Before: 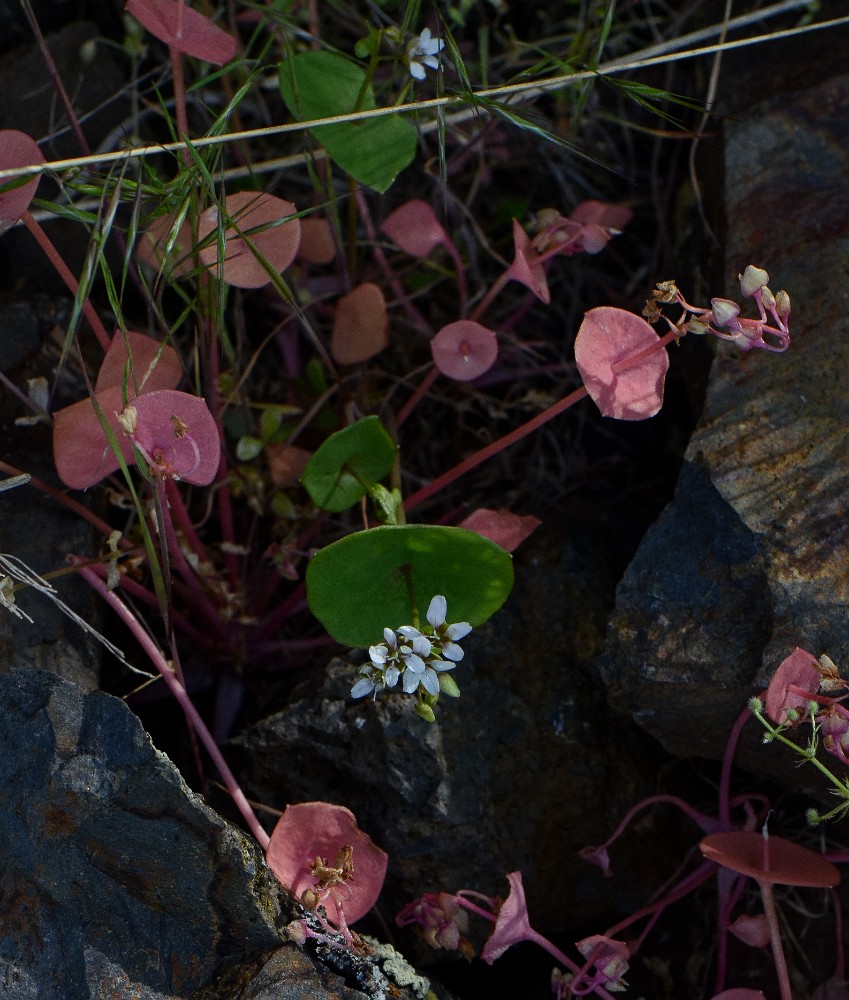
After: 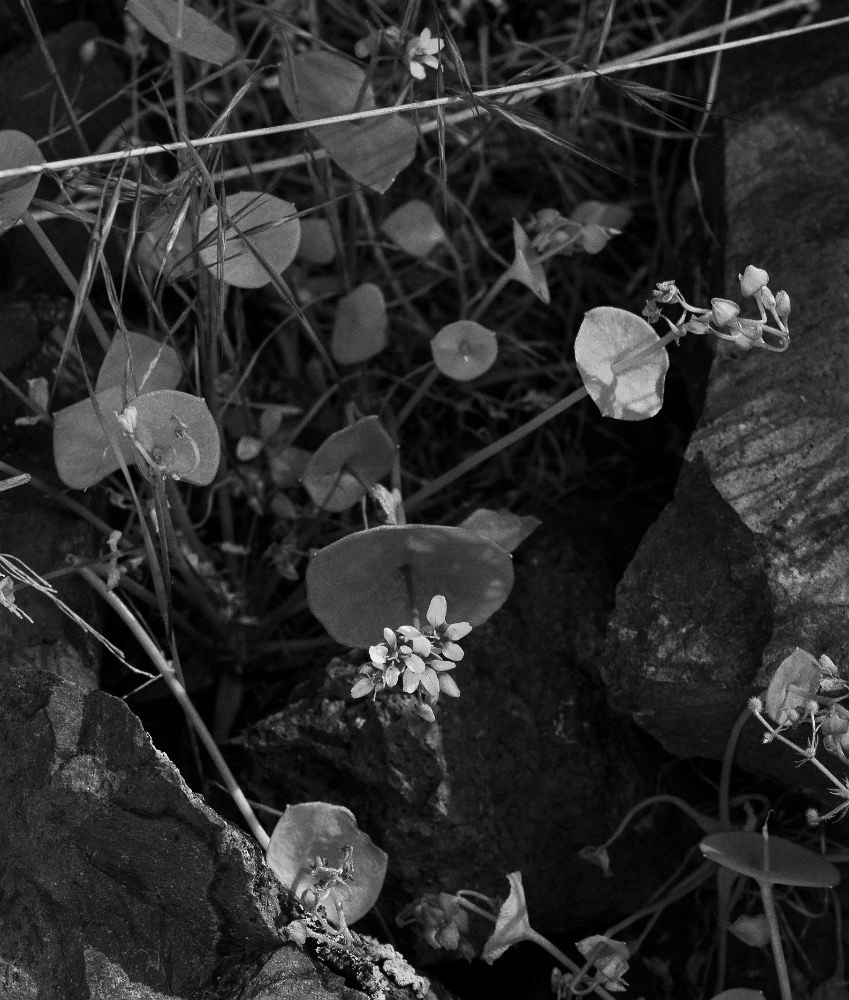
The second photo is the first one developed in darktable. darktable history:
white balance: red 1.127, blue 0.943
contrast brightness saturation: contrast 0.09, saturation 0.28
monochrome: a 32, b 64, size 2.3
base curve: curves: ch0 [(0, 0) (0.204, 0.334) (0.55, 0.733) (1, 1)], preserve colors none
